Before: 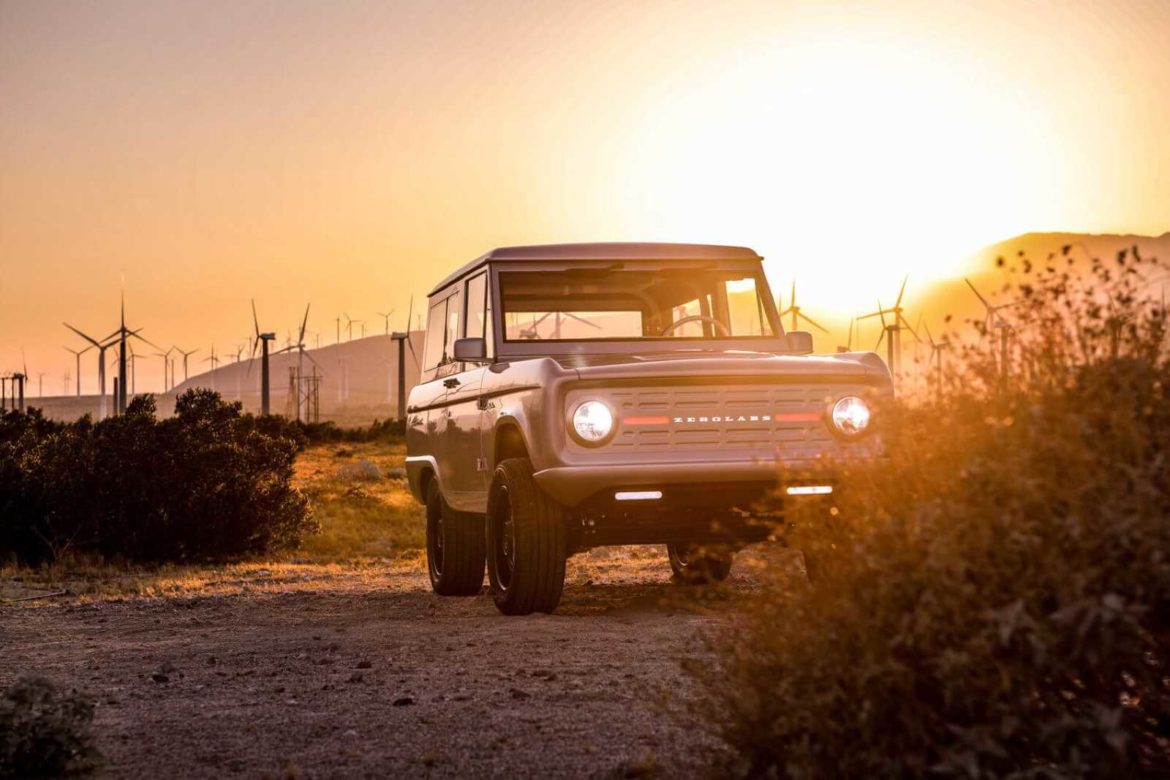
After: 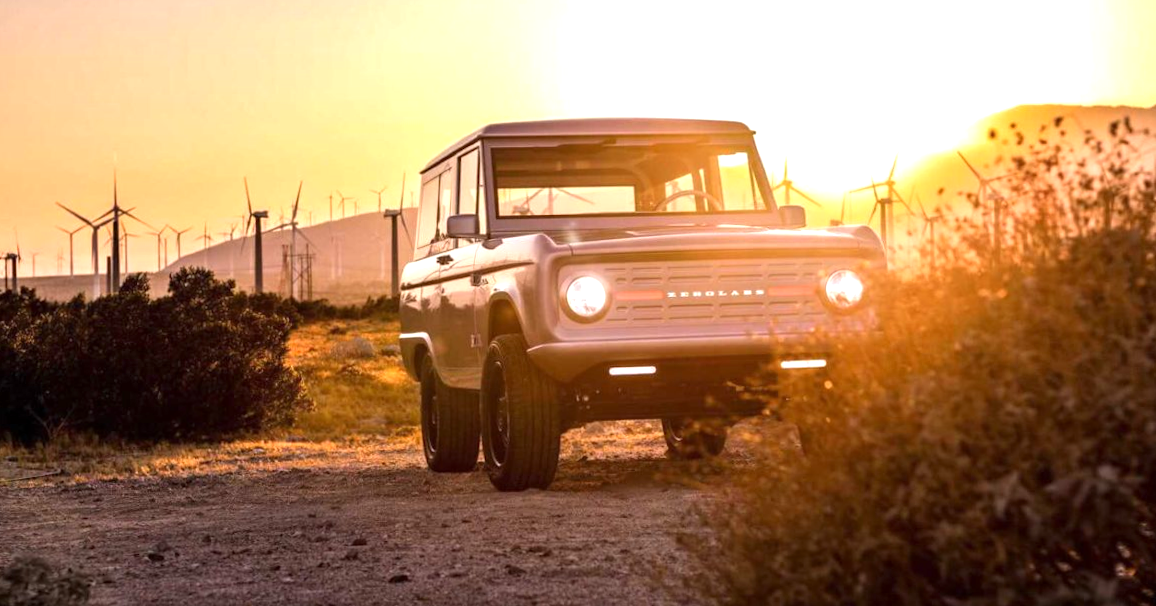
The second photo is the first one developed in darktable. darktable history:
crop and rotate: top 15.774%, bottom 5.506%
exposure: exposure 0.6 EV, compensate highlight preservation false
rotate and perspective: rotation -0.45°, automatic cropping original format, crop left 0.008, crop right 0.992, crop top 0.012, crop bottom 0.988
